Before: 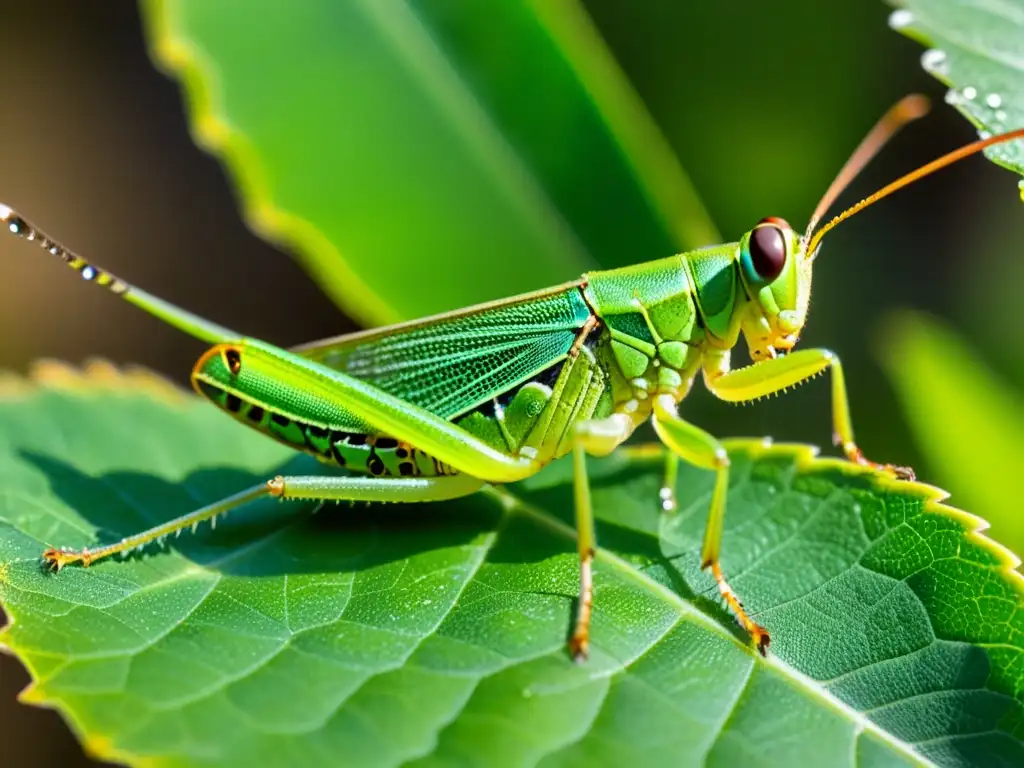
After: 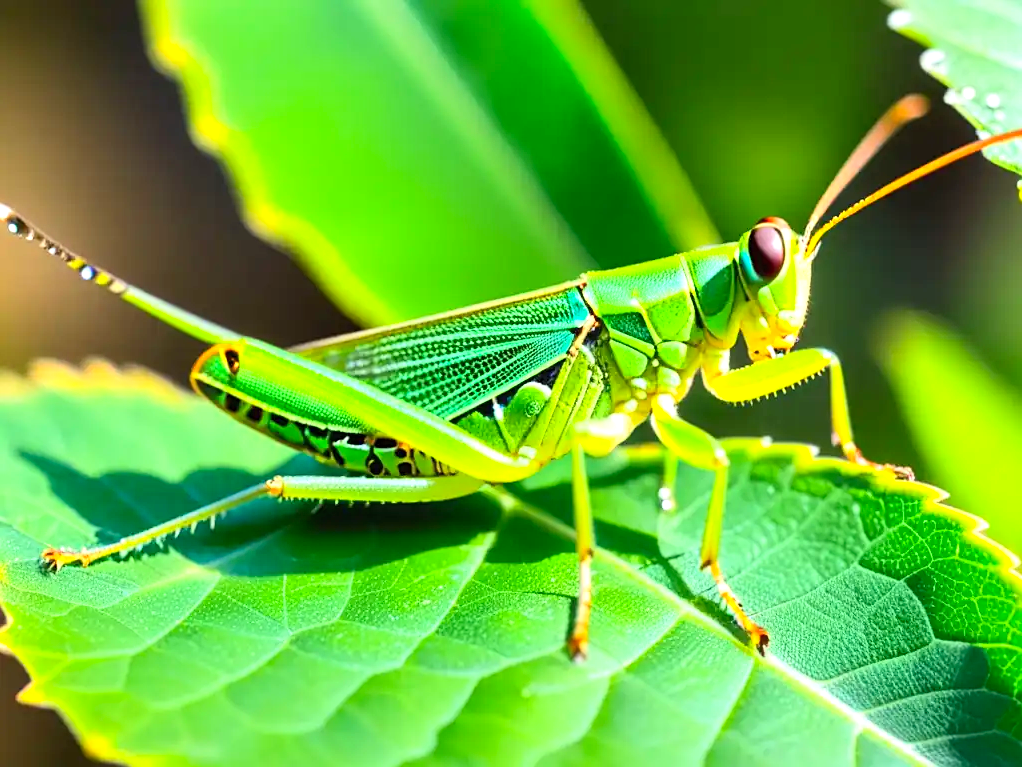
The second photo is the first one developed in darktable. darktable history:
contrast brightness saturation: contrast 0.199, brightness 0.161, saturation 0.221
exposure: exposure 0.6 EV, compensate highlight preservation false
crop: left 0.148%
sharpen: amount 0.201
